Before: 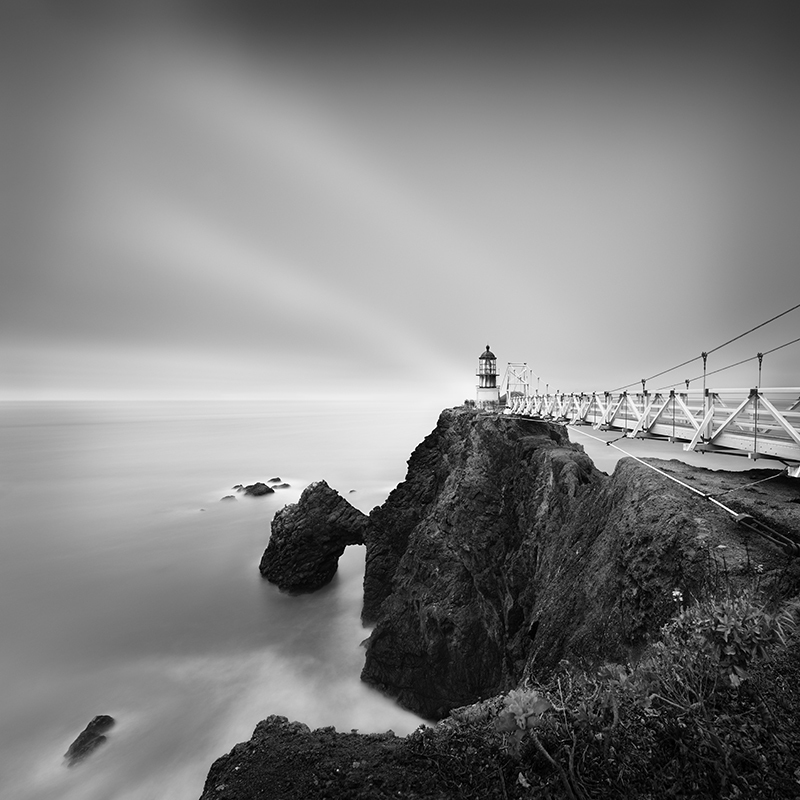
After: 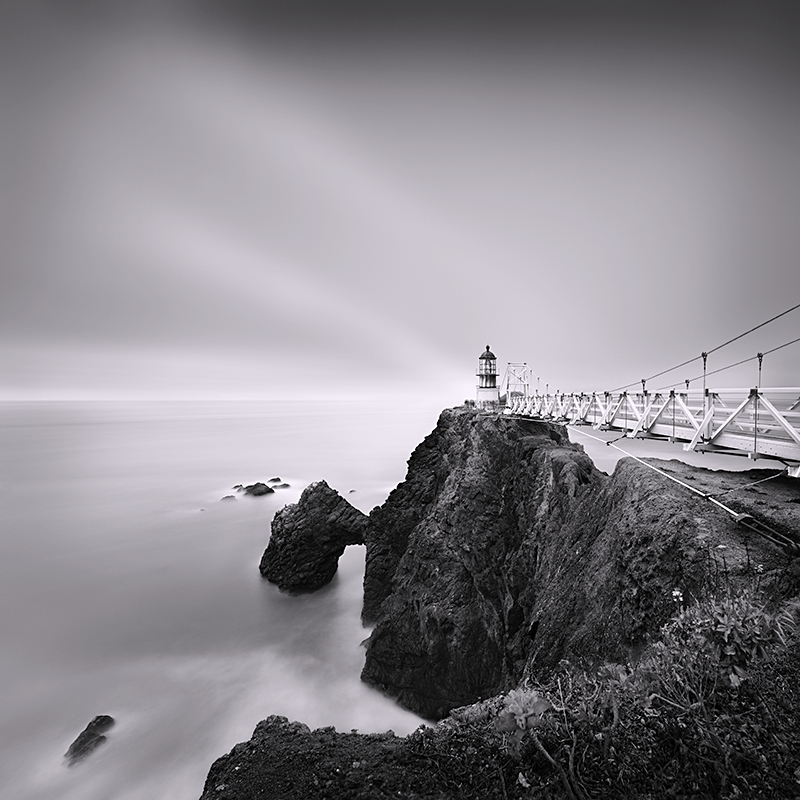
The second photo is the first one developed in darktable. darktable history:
sharpen: amount 0.211
color correction: highlights a* 1.49, highlights b* -1.86, saturation 2.49
color balance rgb: linear chroma grading › shadows -2.803%, linear chroma grading › highlights -3.582%, perceptual saturation grading › global saturation 20%, perceptual saturation grading › highlights -13.961%, perceptual saturation grading › shadows 49.765%, perceptual brilliance grading › mid-tones 9.542%, perceptual brilliance grading › shadows 14.754%
